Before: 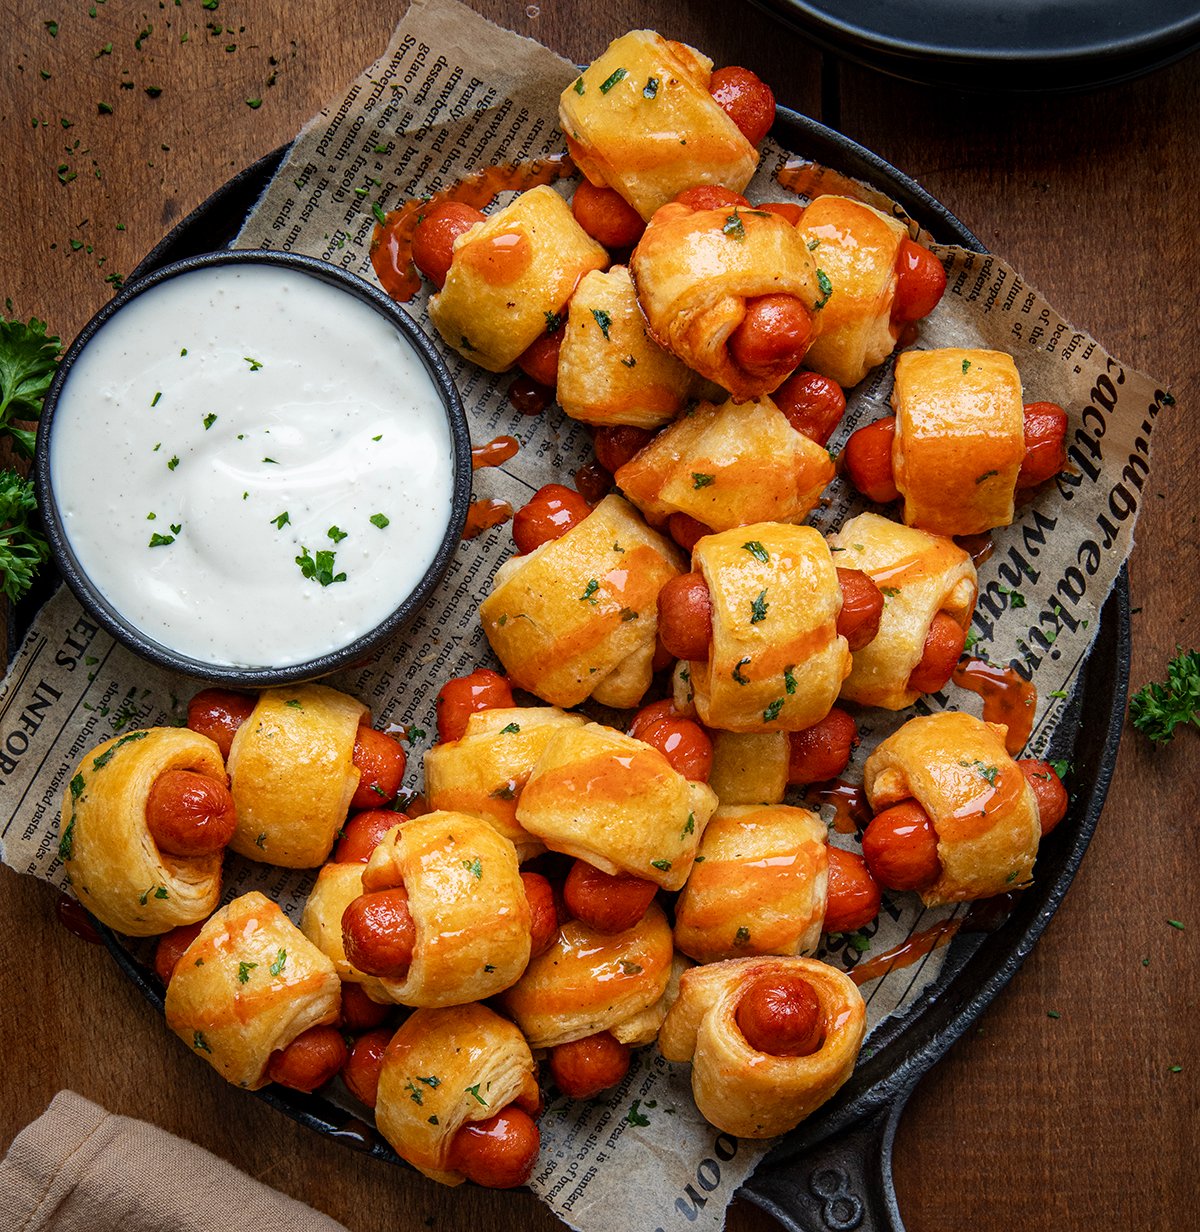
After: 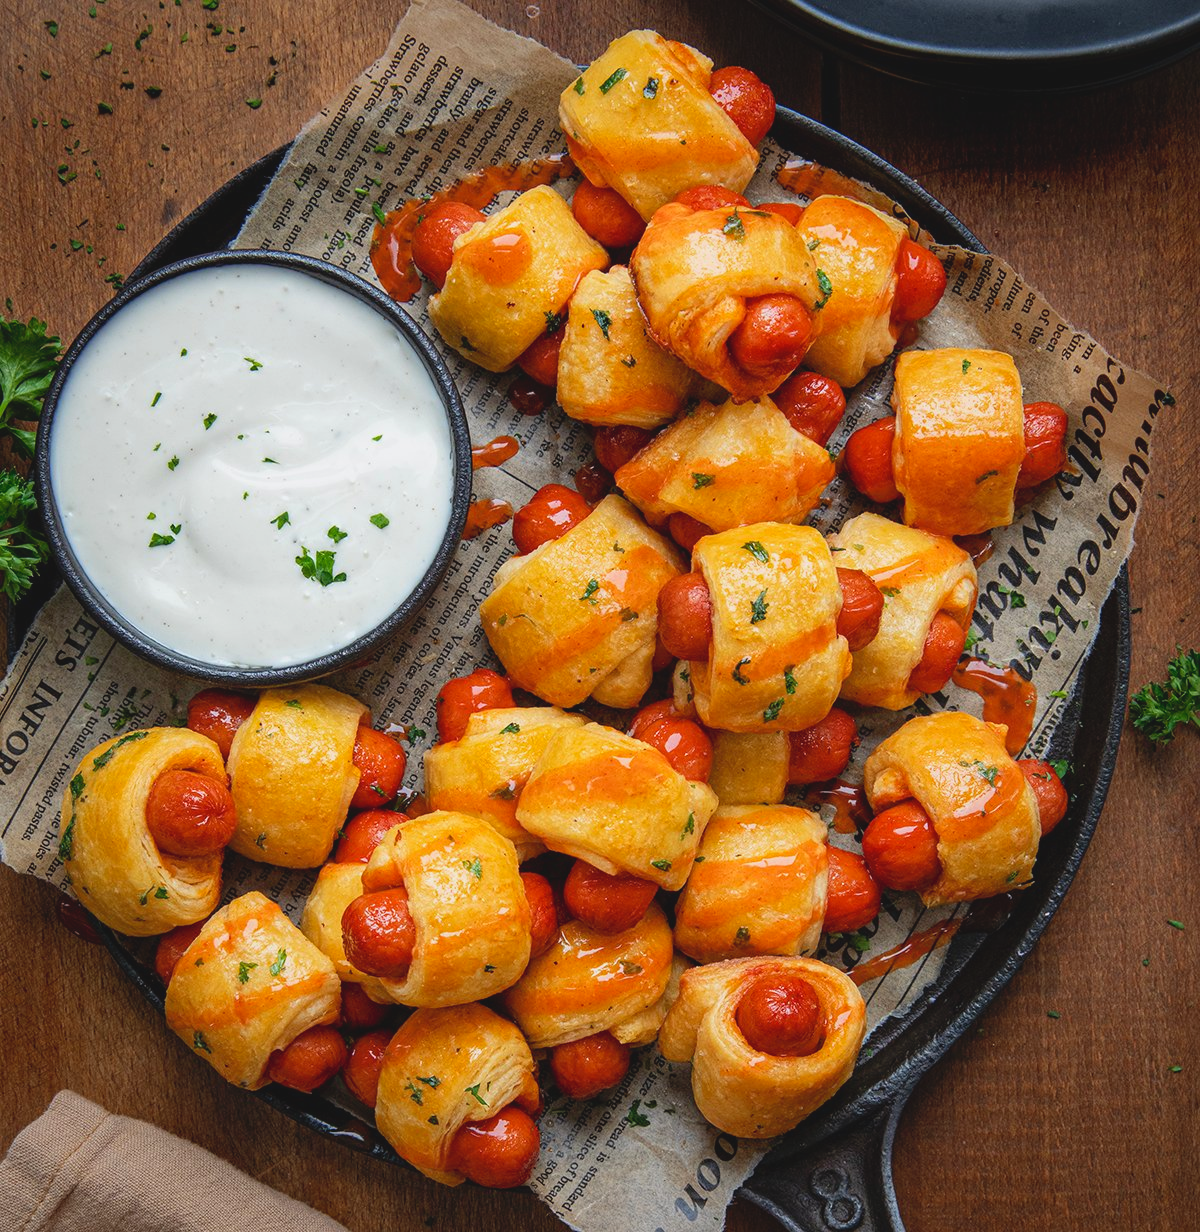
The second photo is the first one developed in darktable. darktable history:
contrast brightness saturation: contrast -0.1, brightness 0.048, saturation 0.076
